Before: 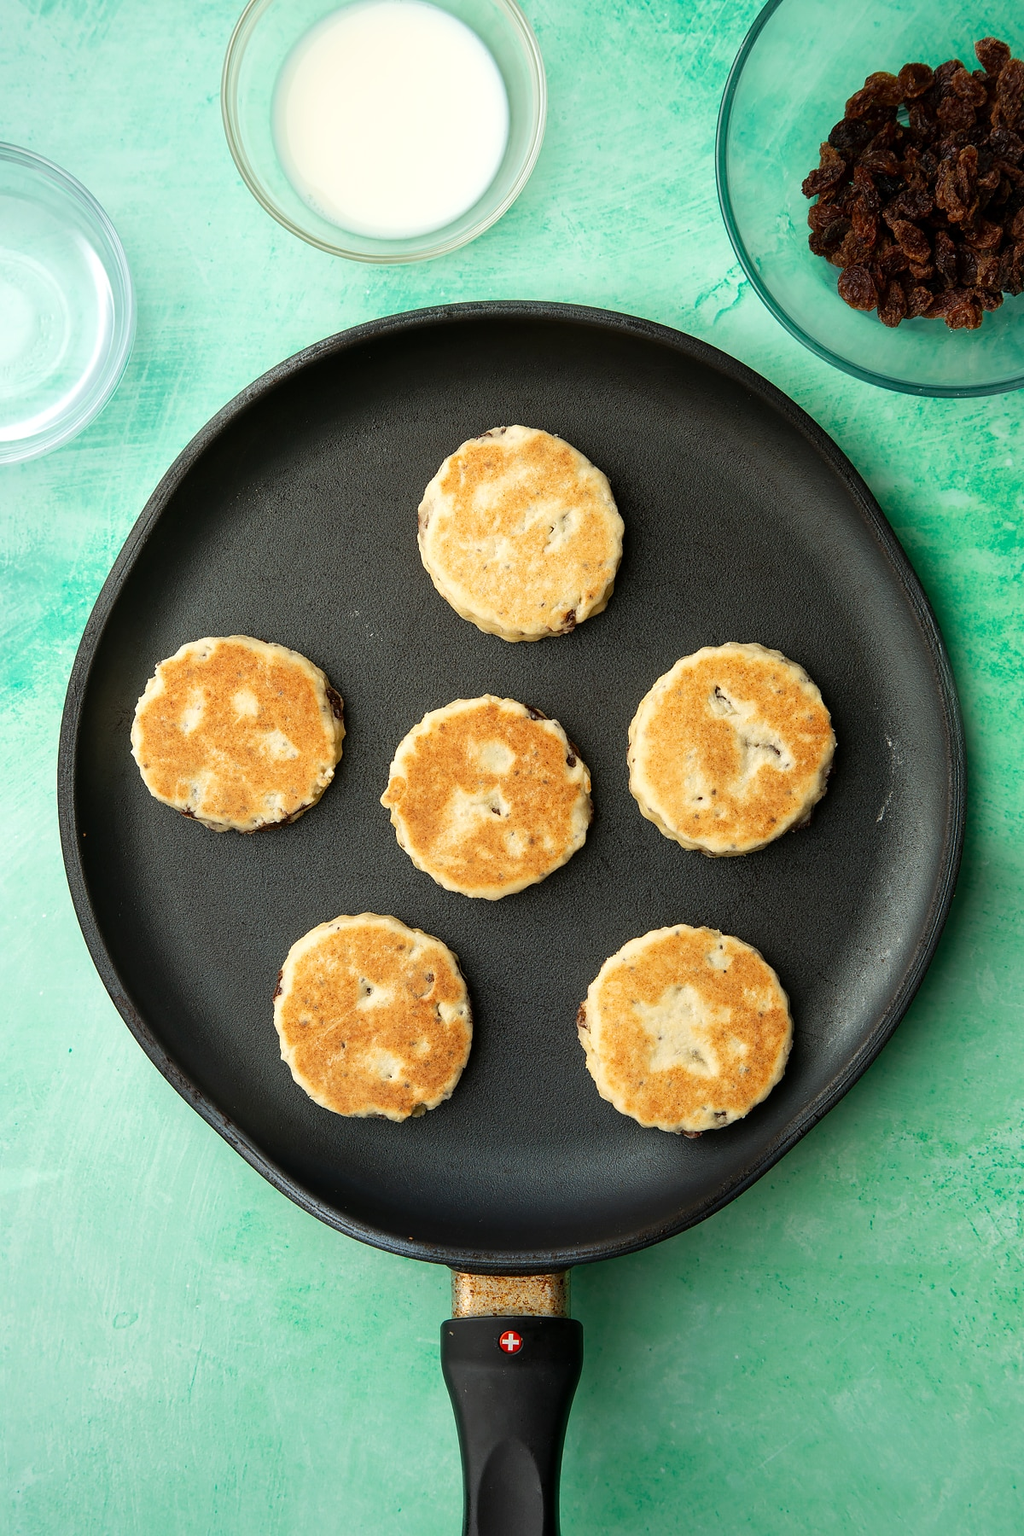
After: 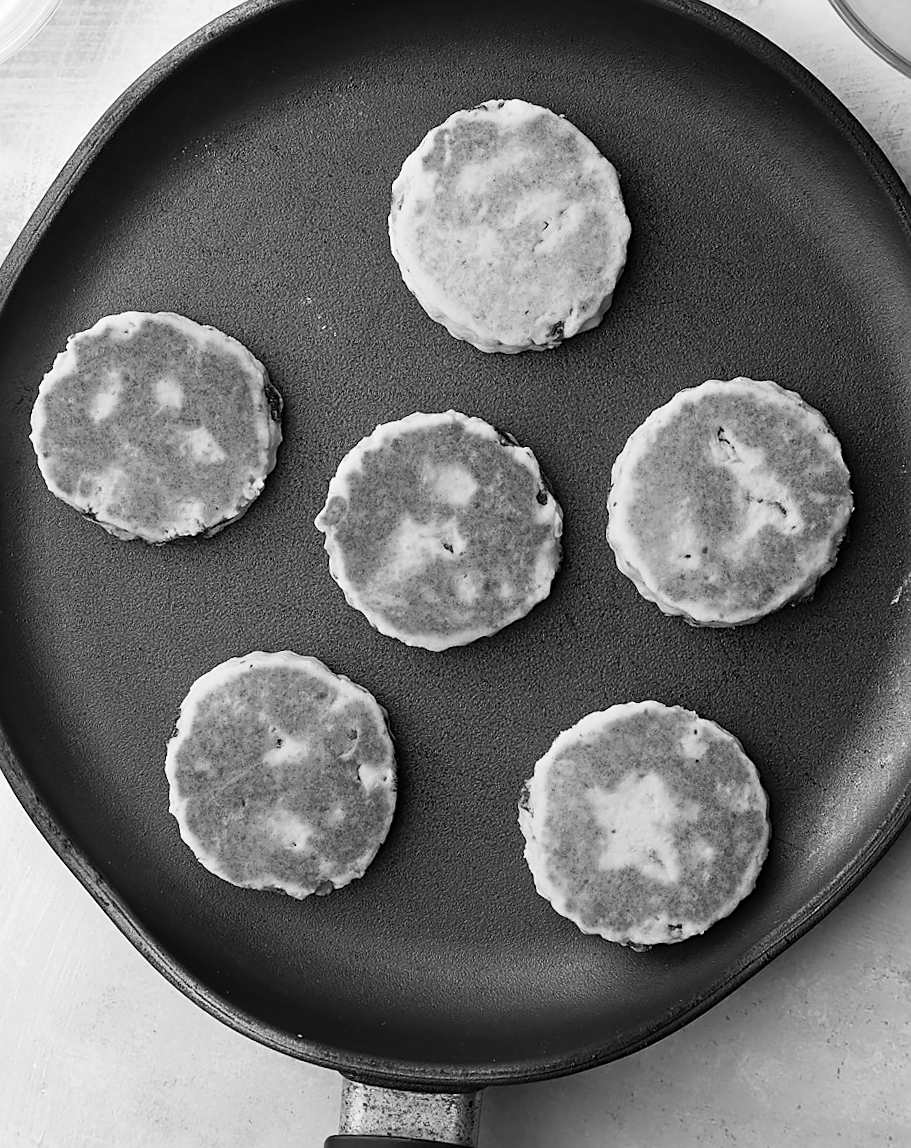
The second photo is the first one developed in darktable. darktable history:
contrast brightness saturation: contrast 0.2, brightness 0.16, saturation 0.22
monochrome: a -11.7, b 1.62, size 0.5, highlights 0.38
rotate and perspective: rotation 2.27°, automatic cropping off
sharpen: on, module defaults
crop and rotate: angle -3.37°, left 9.79%, top 20.73%, right 12.42%, bottom 11.82%
